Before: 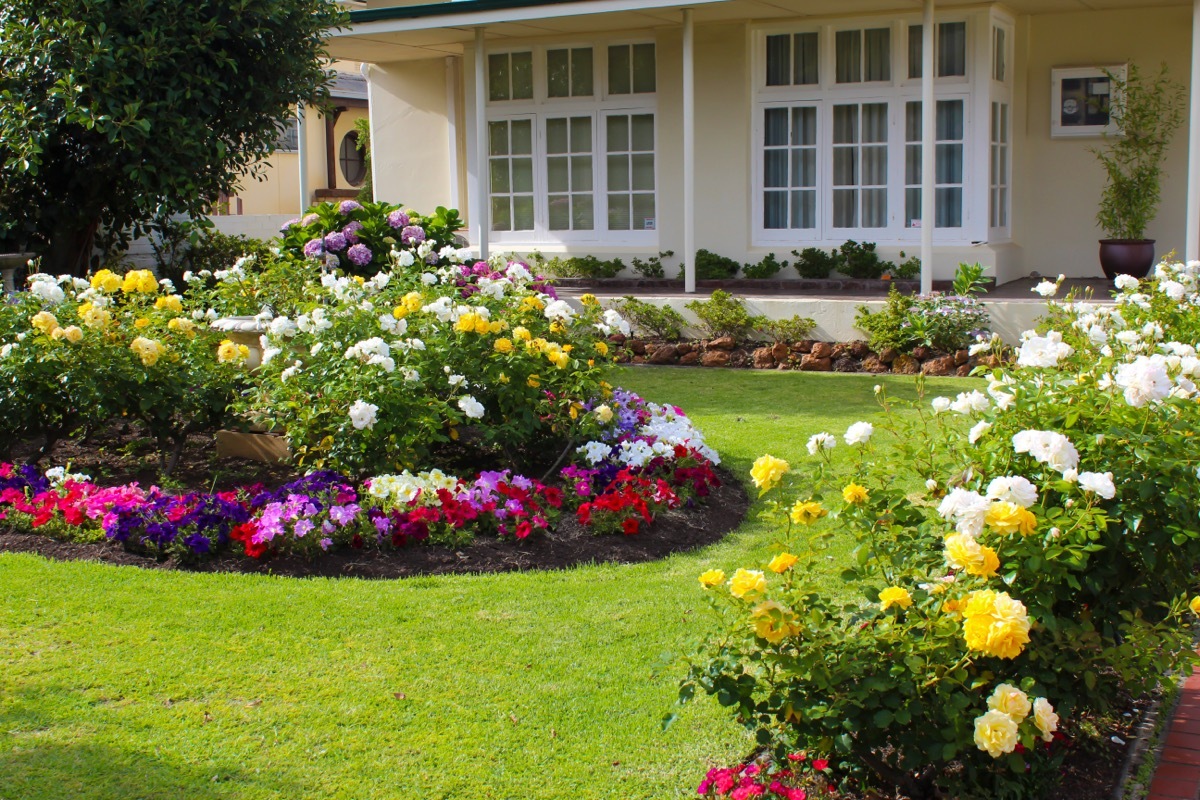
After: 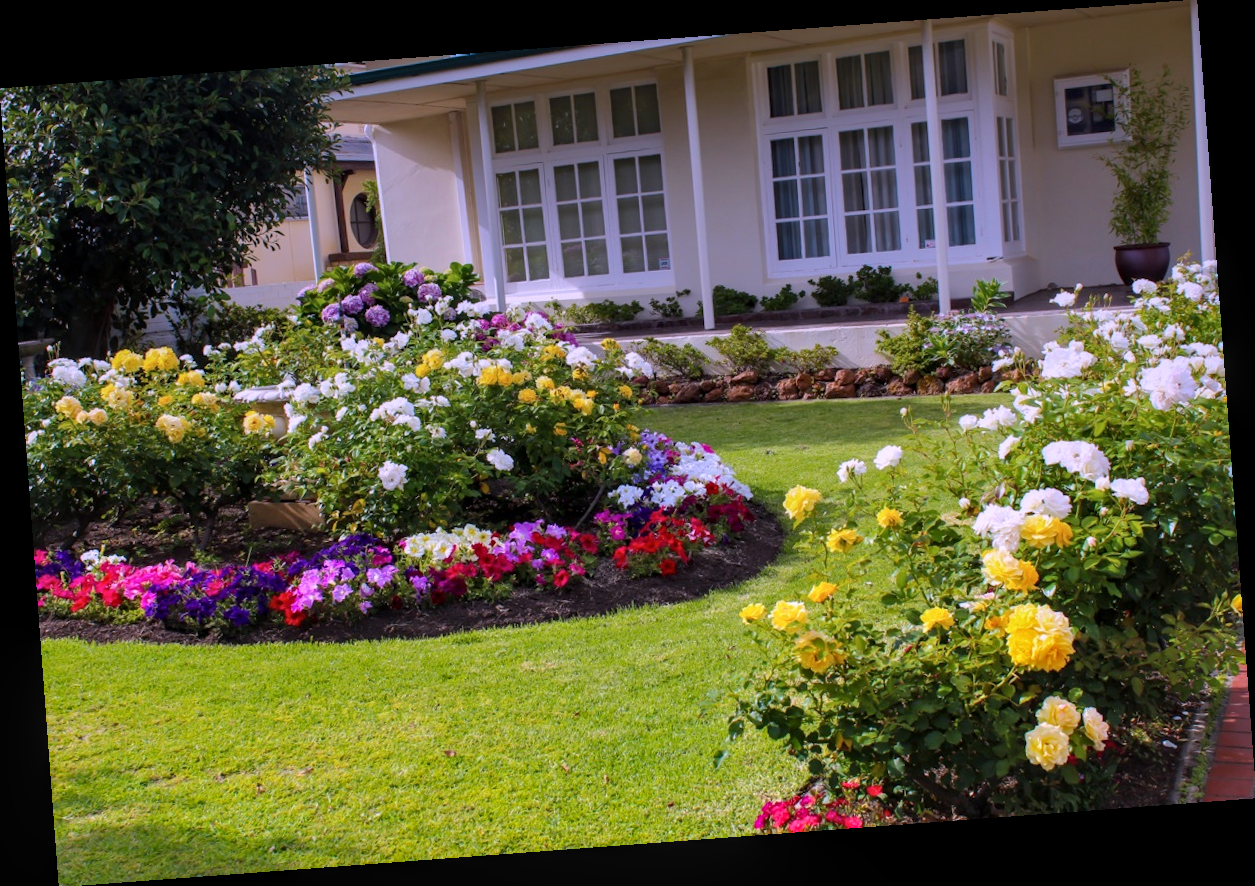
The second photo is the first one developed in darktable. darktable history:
graduated density: hue 238.83°, saturation 50%
local contrast: on, module defaults
white balance: red 1.066, blue 1.119
rotate and perspective: rotation -4.25°, automatic cropping off
